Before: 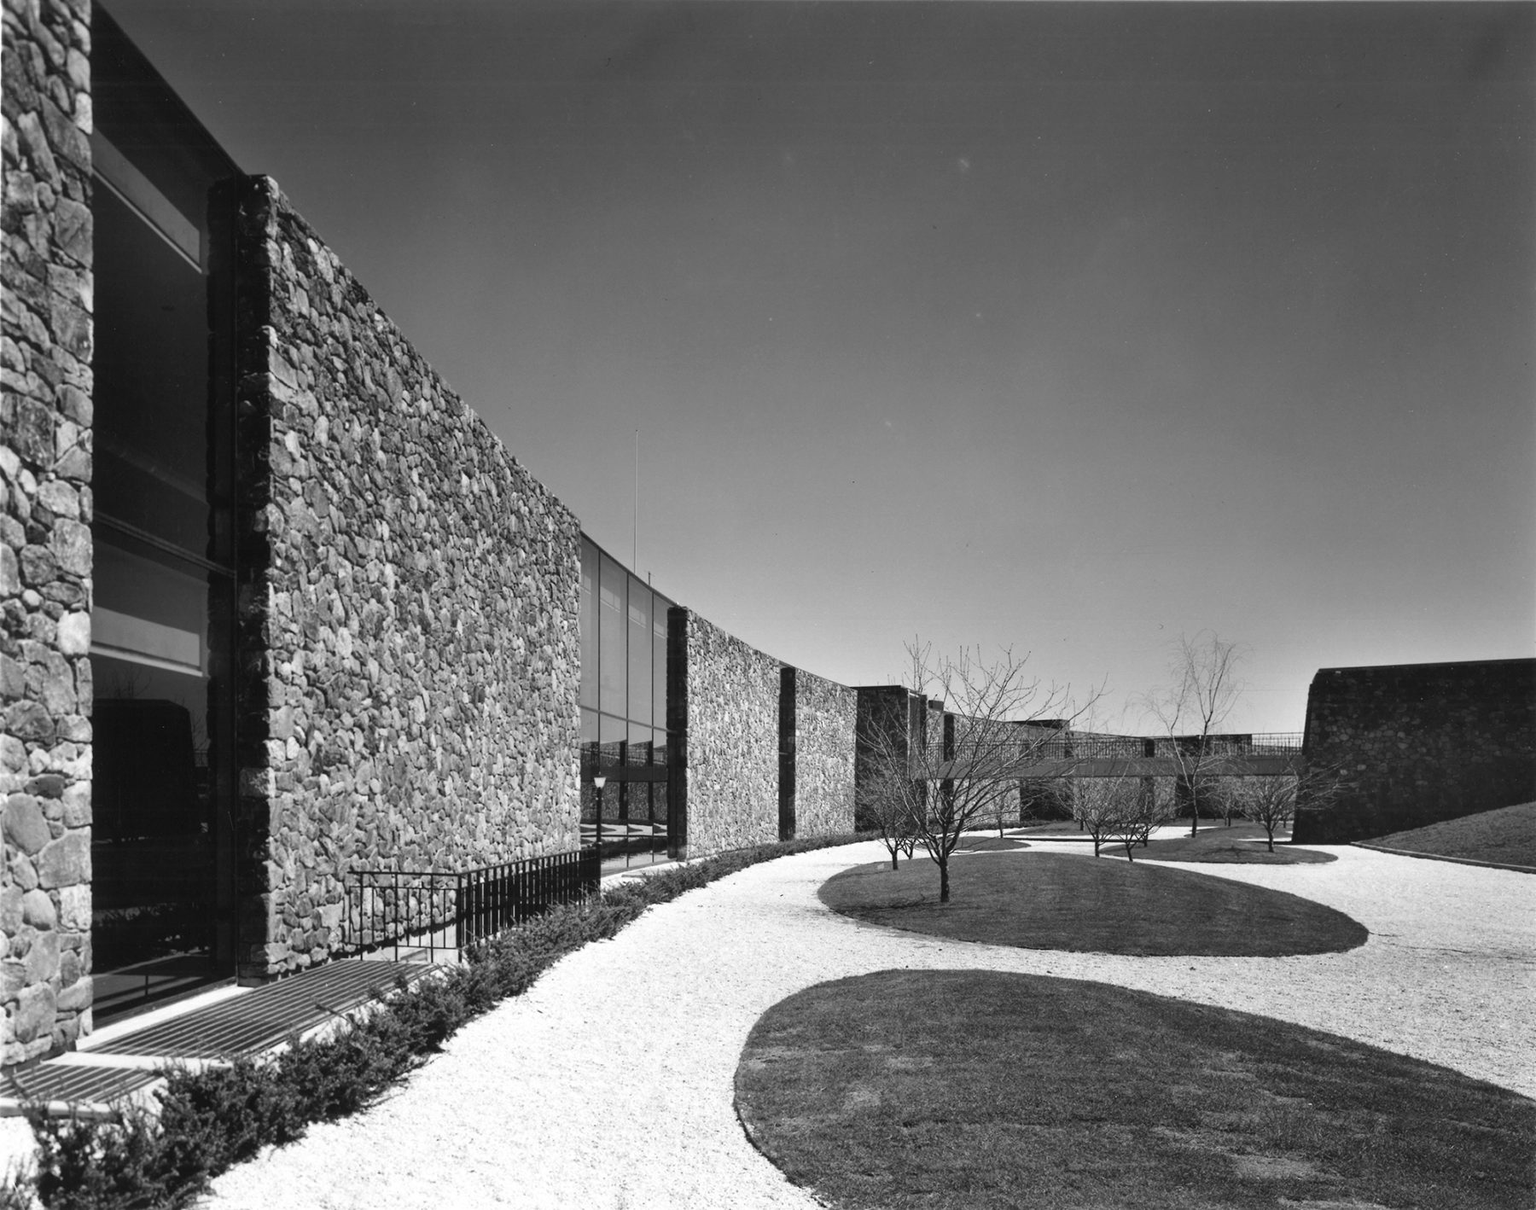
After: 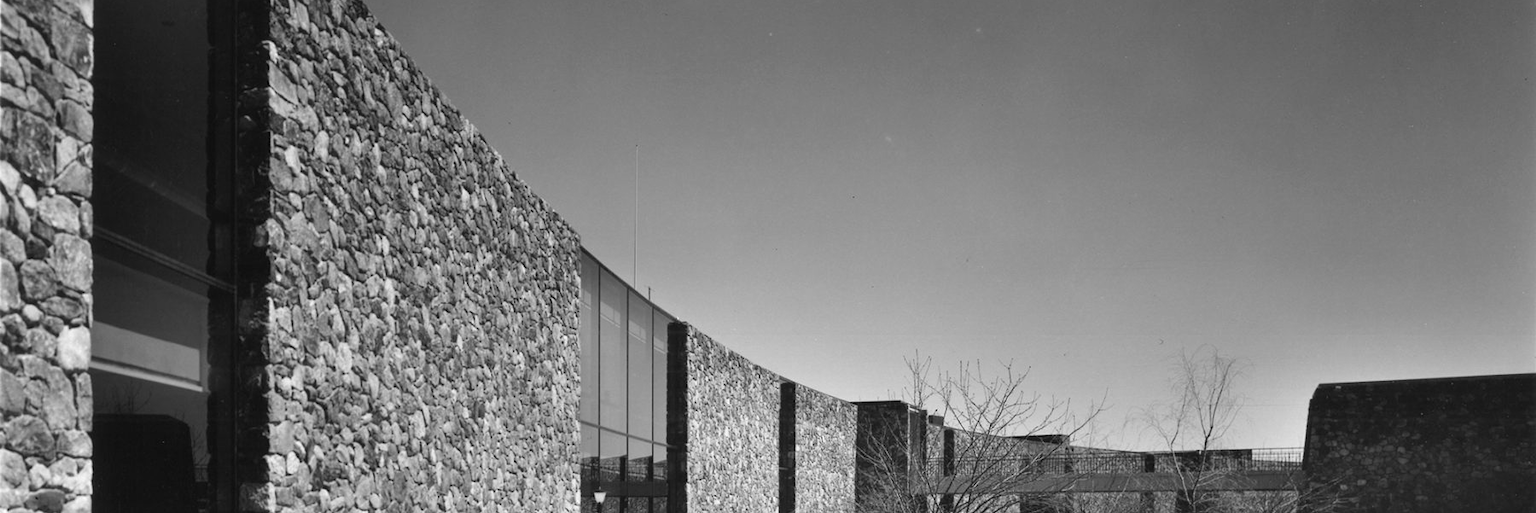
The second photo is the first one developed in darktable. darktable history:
crop and rotate: top 23.603%, bottom 33.873%
tone equalizer: edges refinement/feathering 500, mask exposure compensation -1.57 EV, preserve details no
